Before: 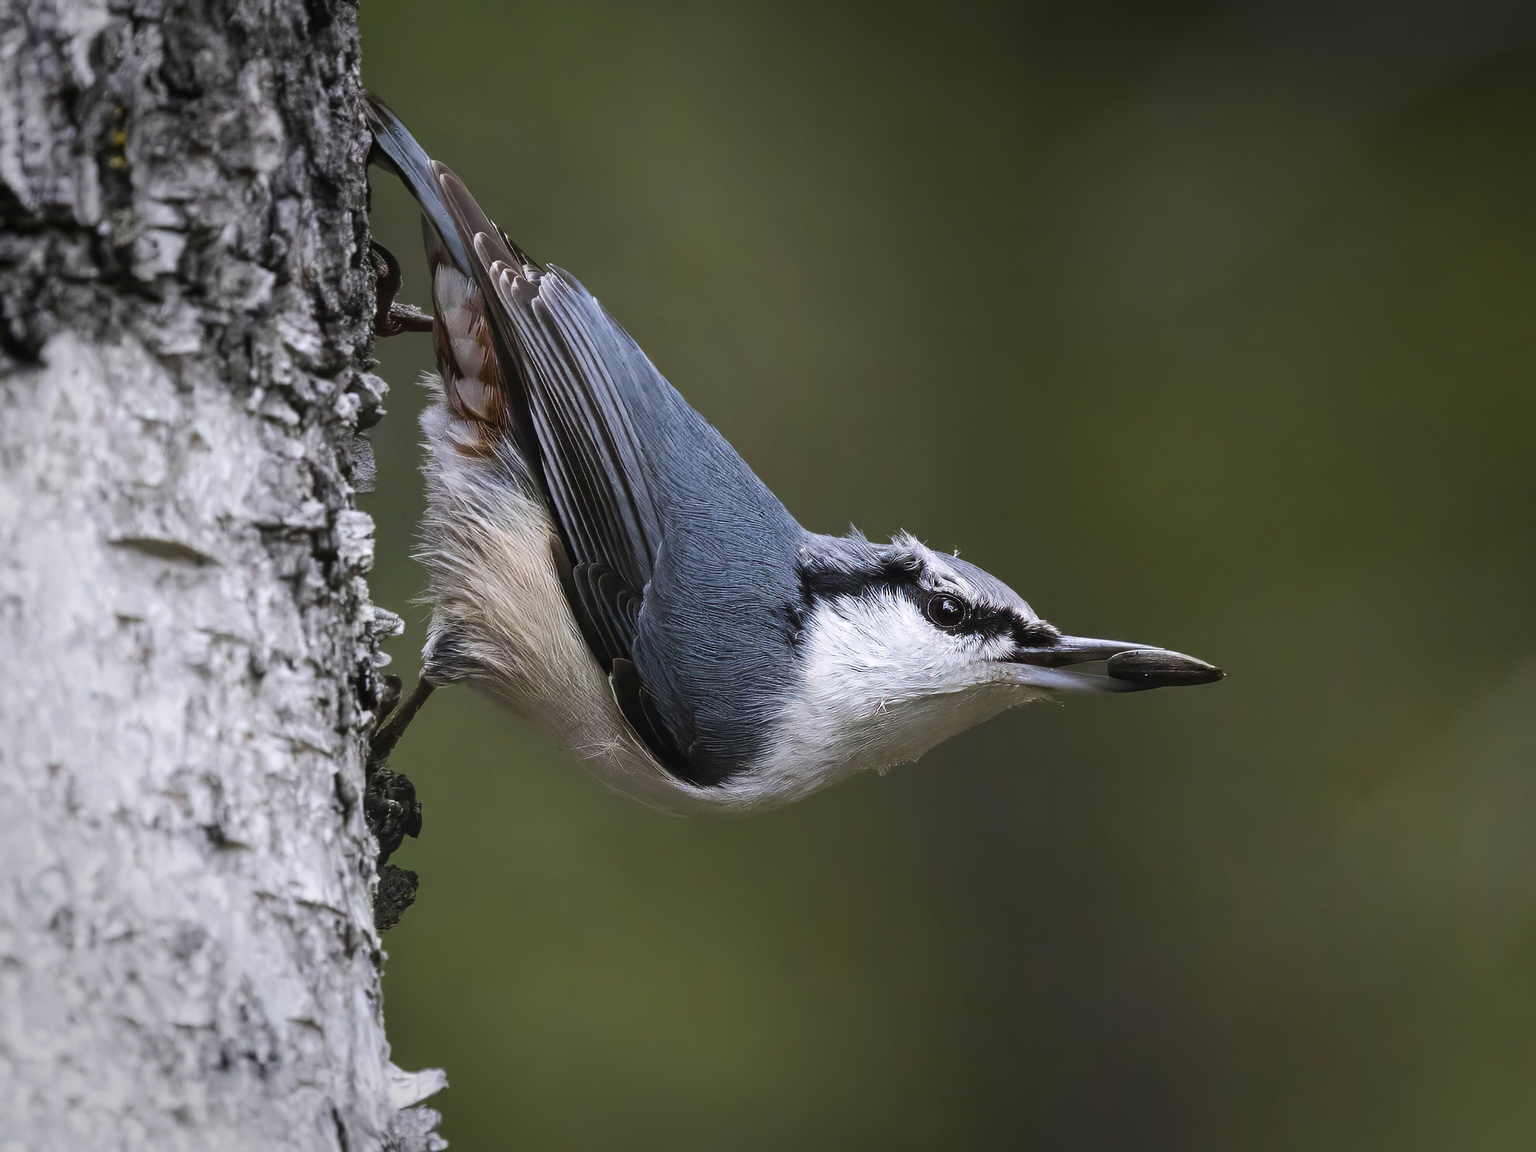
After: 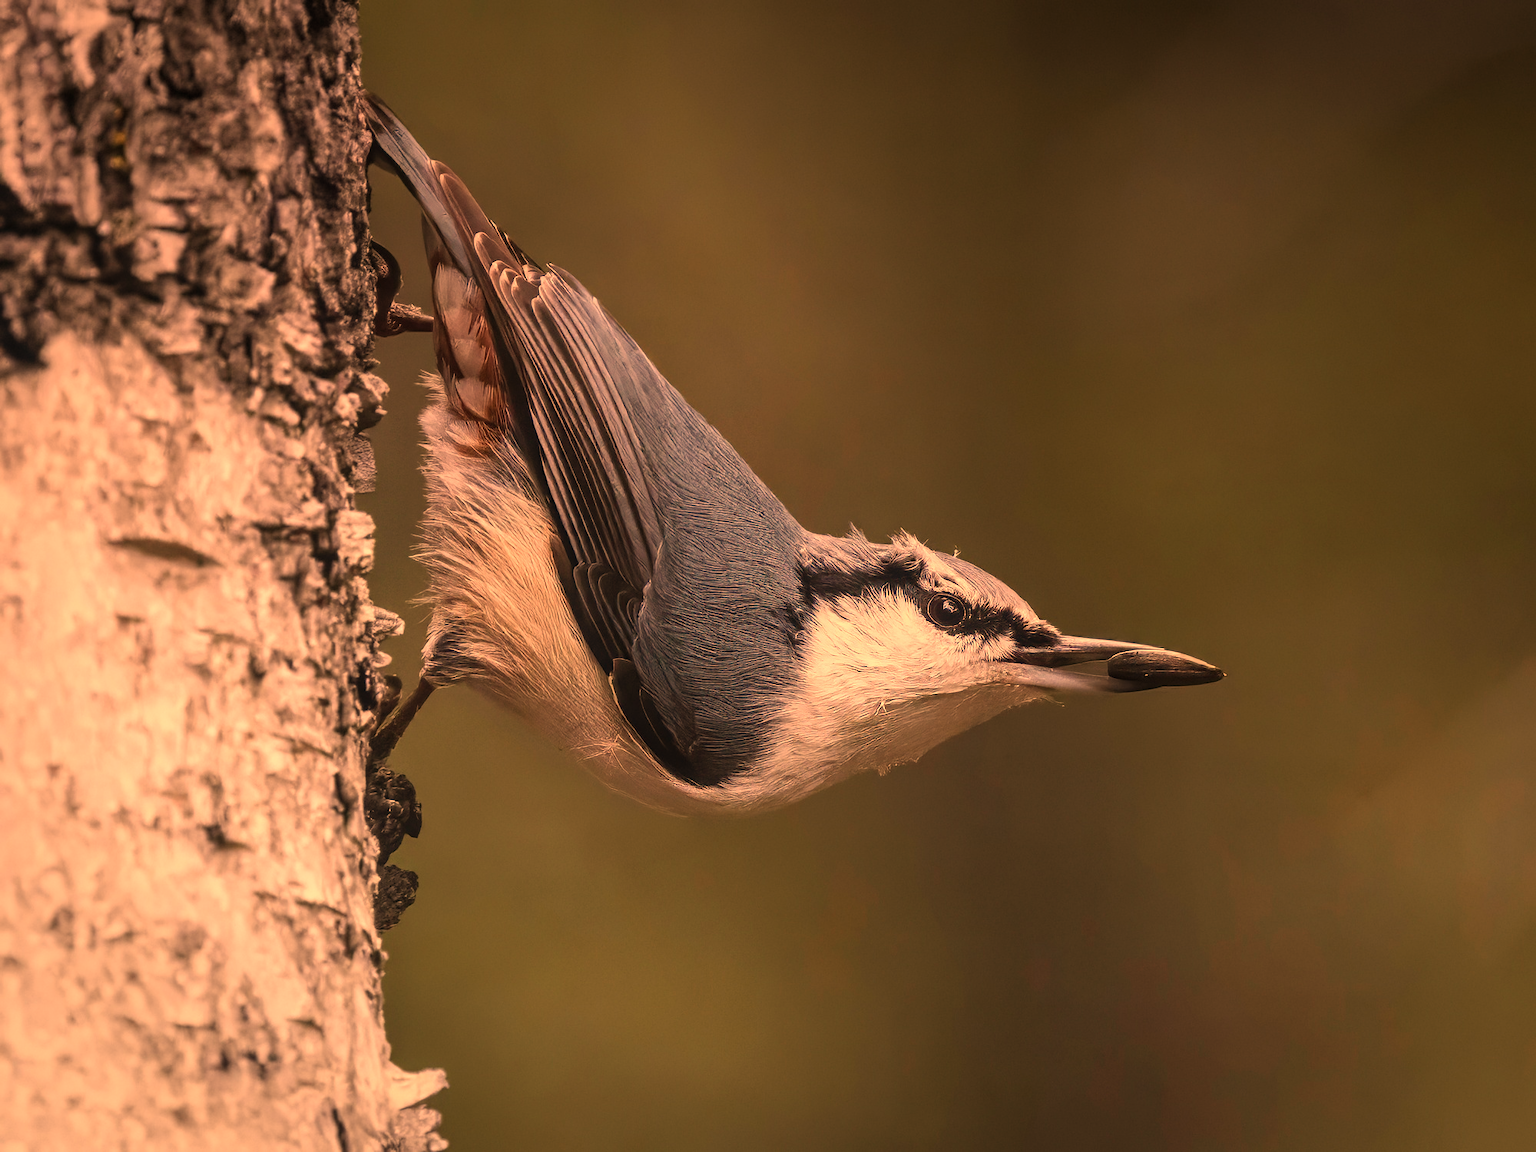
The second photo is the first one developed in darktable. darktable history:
white balance: red 1.467, blue 0.684
graduated density: density 0.38 EV, hardness 21%, rotation -6.11°, saturation 32%
local contrast: detail 110%
